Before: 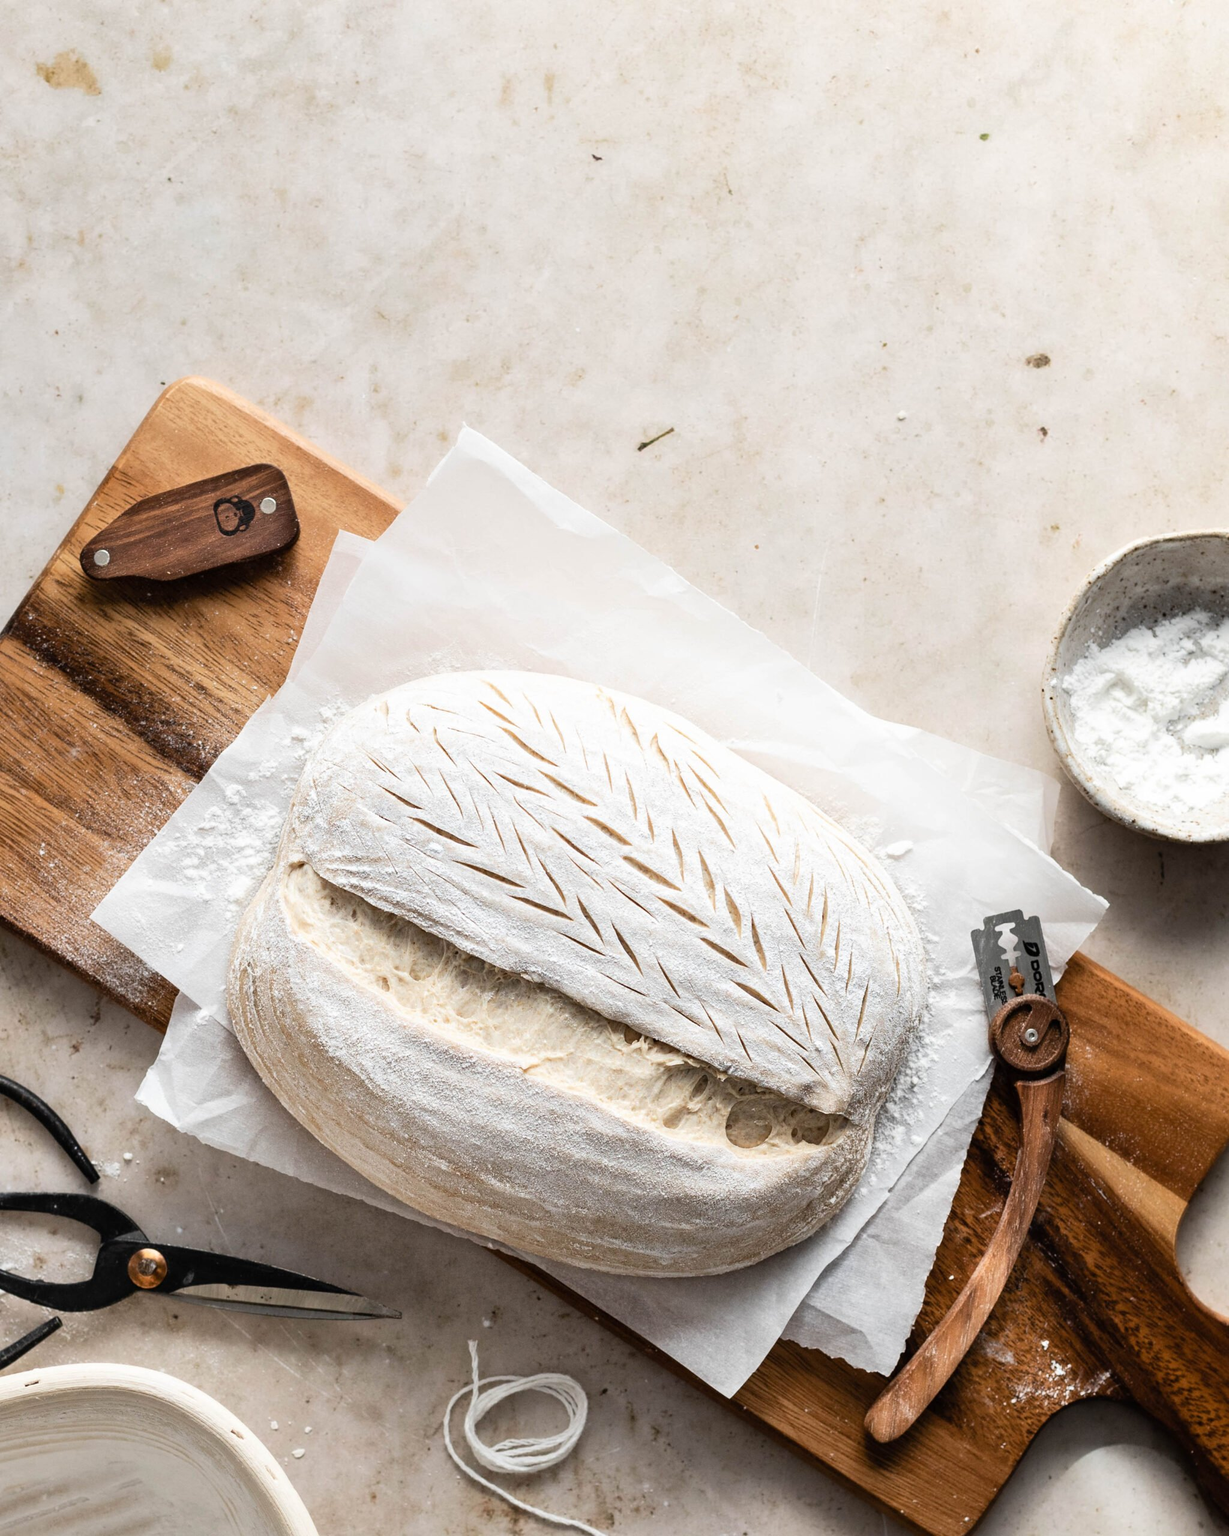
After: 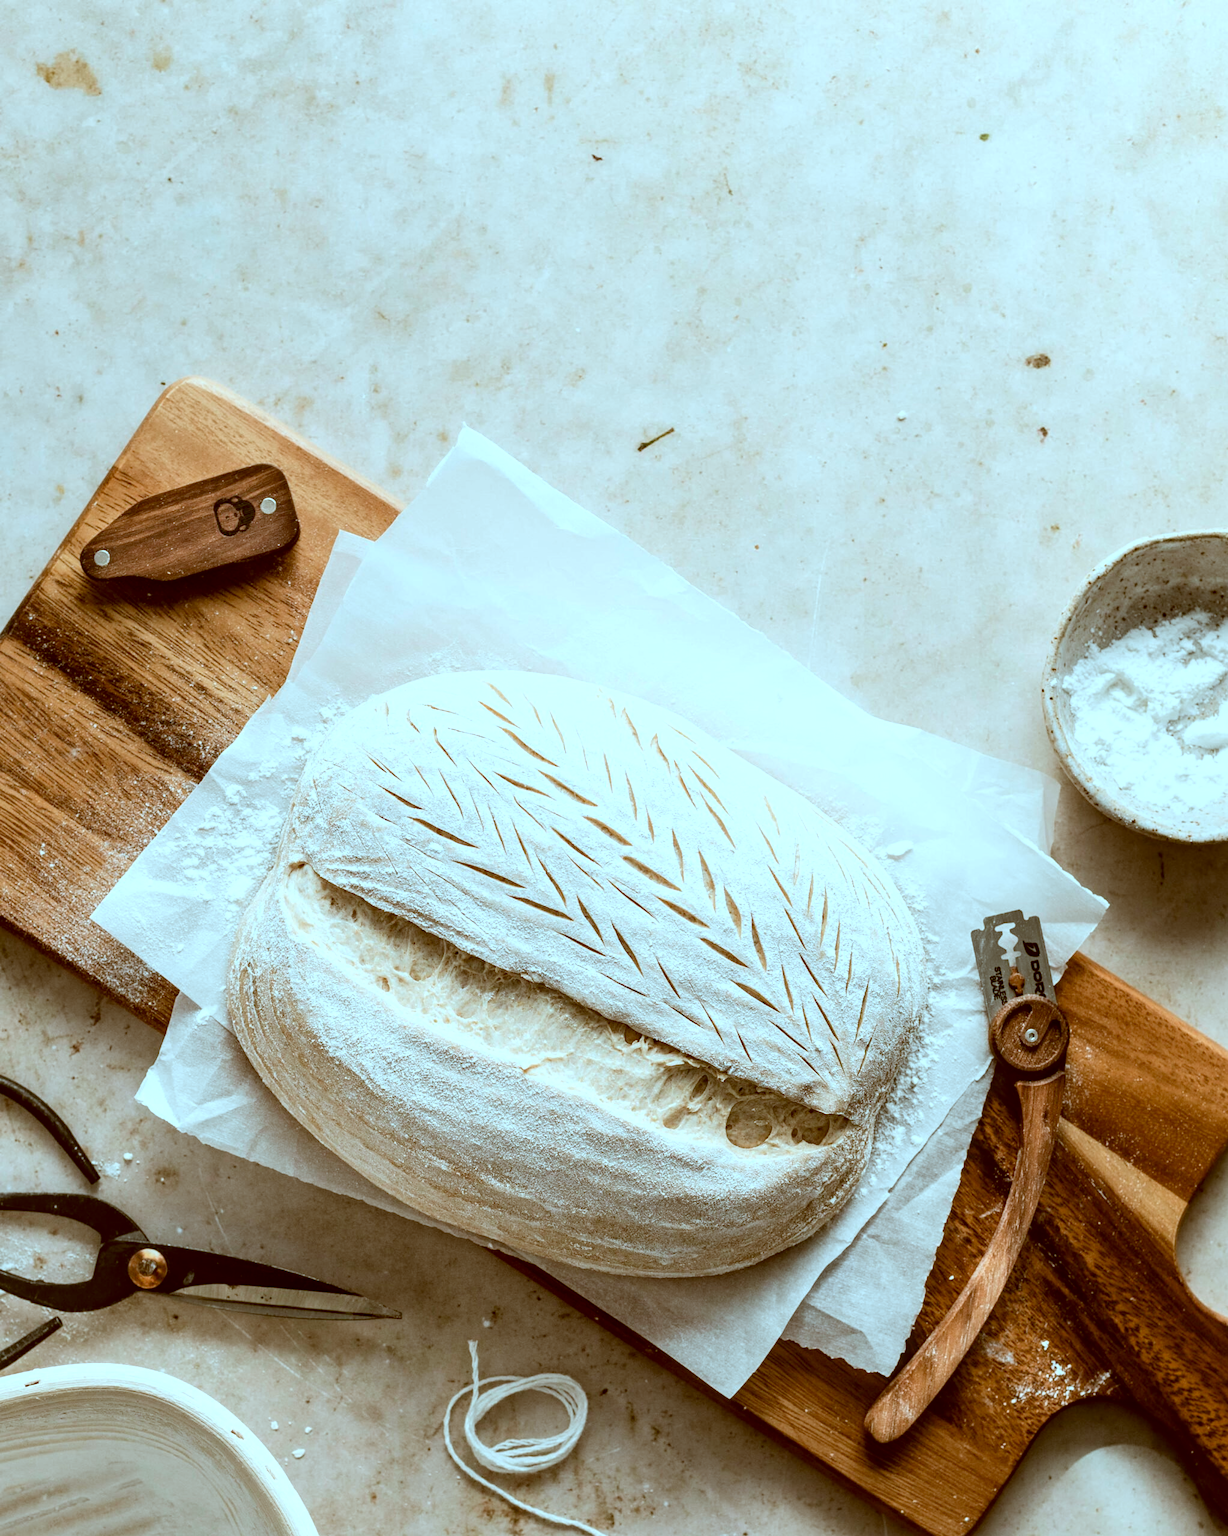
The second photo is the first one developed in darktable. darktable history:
color correction: highlights a* -14.66, highlights b* -17.02, shadows a* 10.08, shadows b* 30.11
local contrast: on, module defaults
